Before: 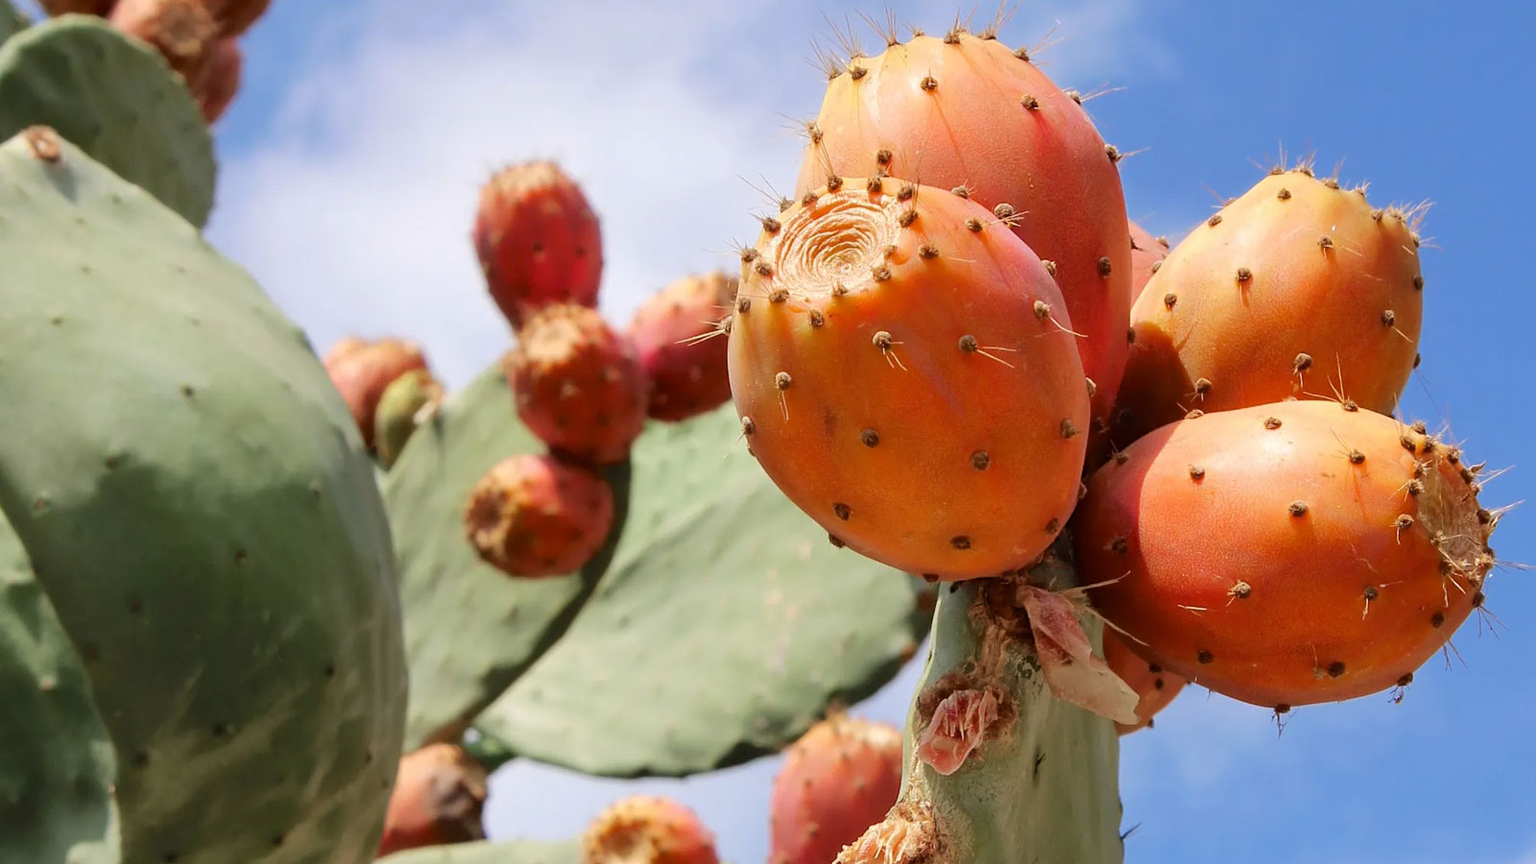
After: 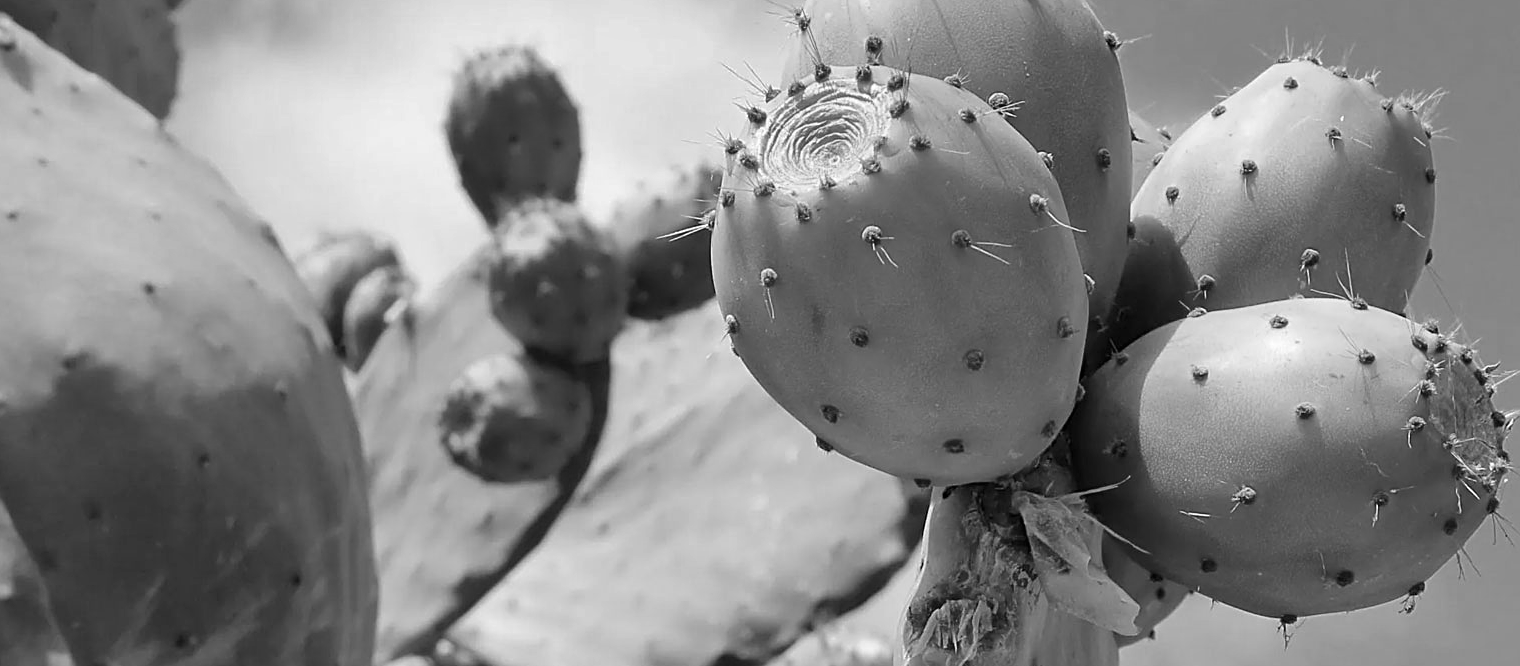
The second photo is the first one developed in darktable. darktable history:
color balance rgb: linear chroma grading › global chroma 15%, perceptual saturation grading › global saturation 30%
monochrome: on, module defaults
exposure: exposure 0.081 EV, compensate highlight preservation false
shadows and highlights: soften with gaussian
sharpen: on, module defaults
crop and rotate: left 2.991%, top 13.302%, right 1.981%, bottom 12.636%
